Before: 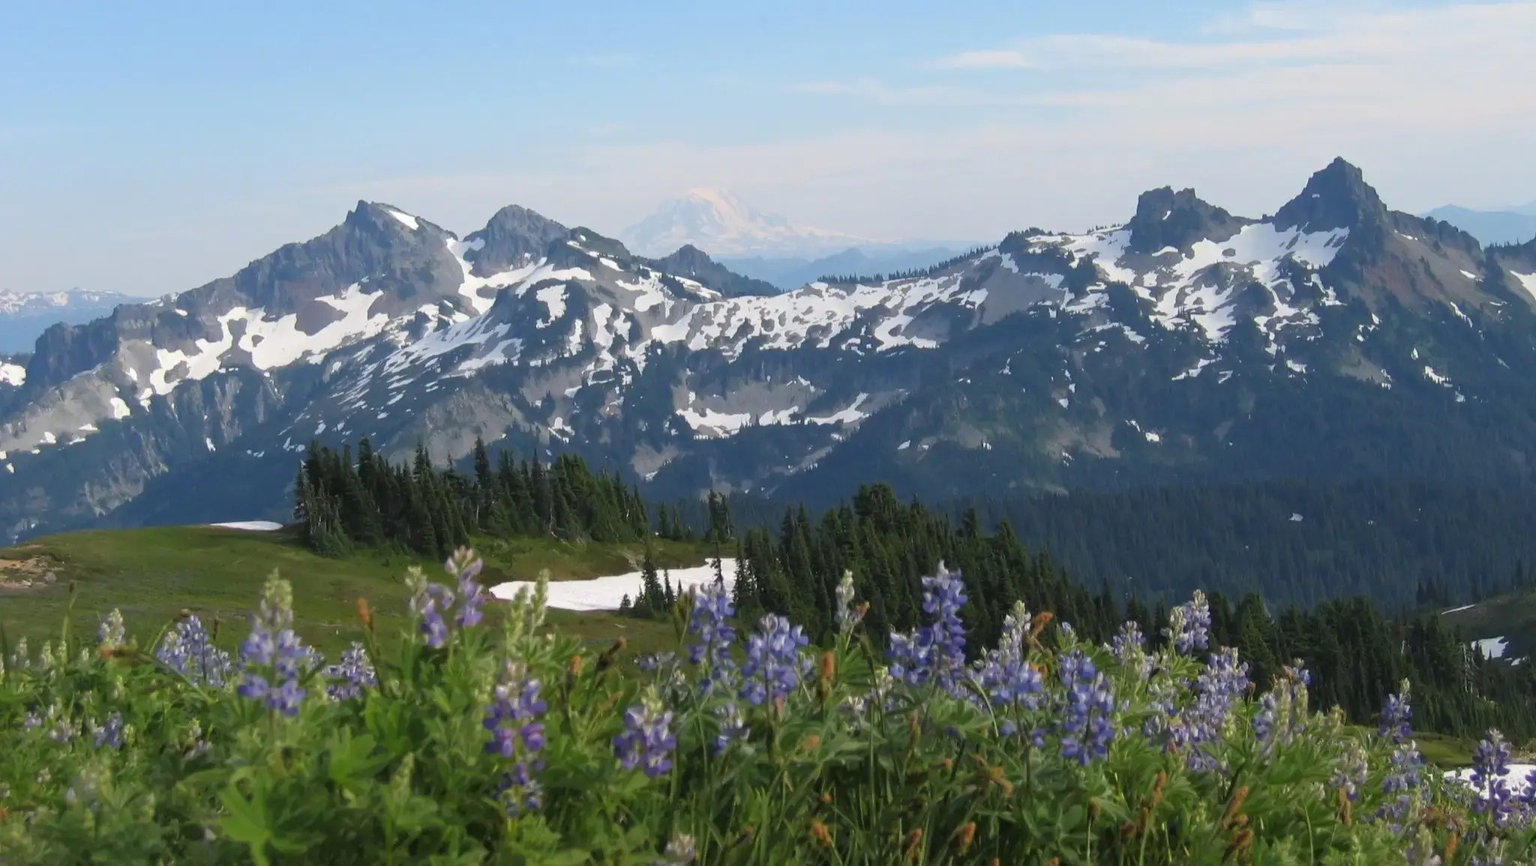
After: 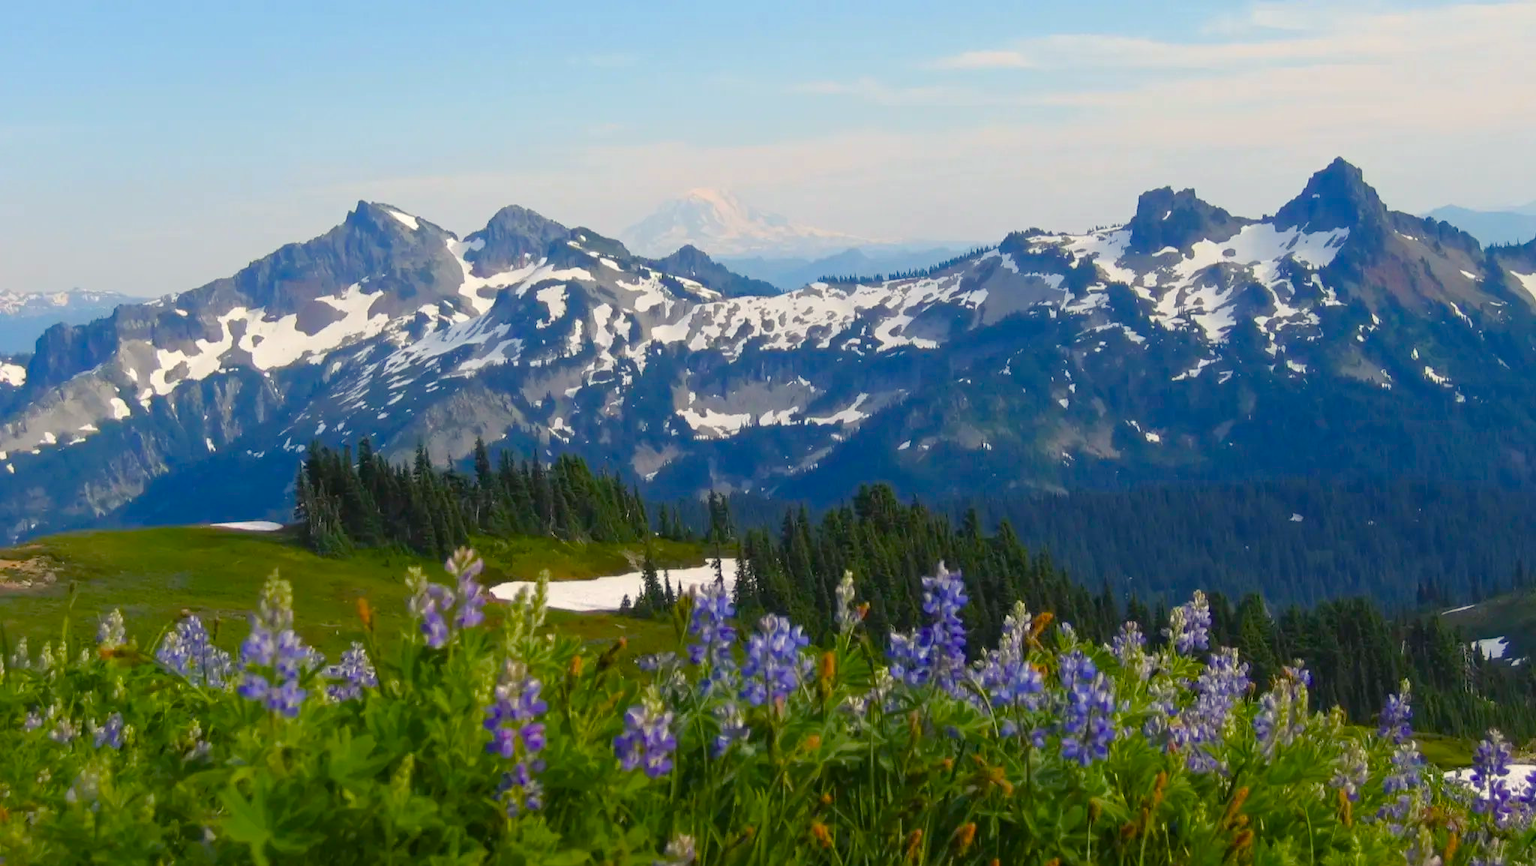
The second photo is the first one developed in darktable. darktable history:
color balance rgb: shadows lift › chroma 3.32%, shadows lift › hue 280.05°, highlights gain › chroma 2.996%, highlights gain › hue 76.49°, linear chroma grading › global chroma 14.677%, perceptual saturation grading › global saturation 20%, perceptual saturation grading › highlights -25.014%, perceptual saturation grading › shadows 49.519%, global vibrance 20%
